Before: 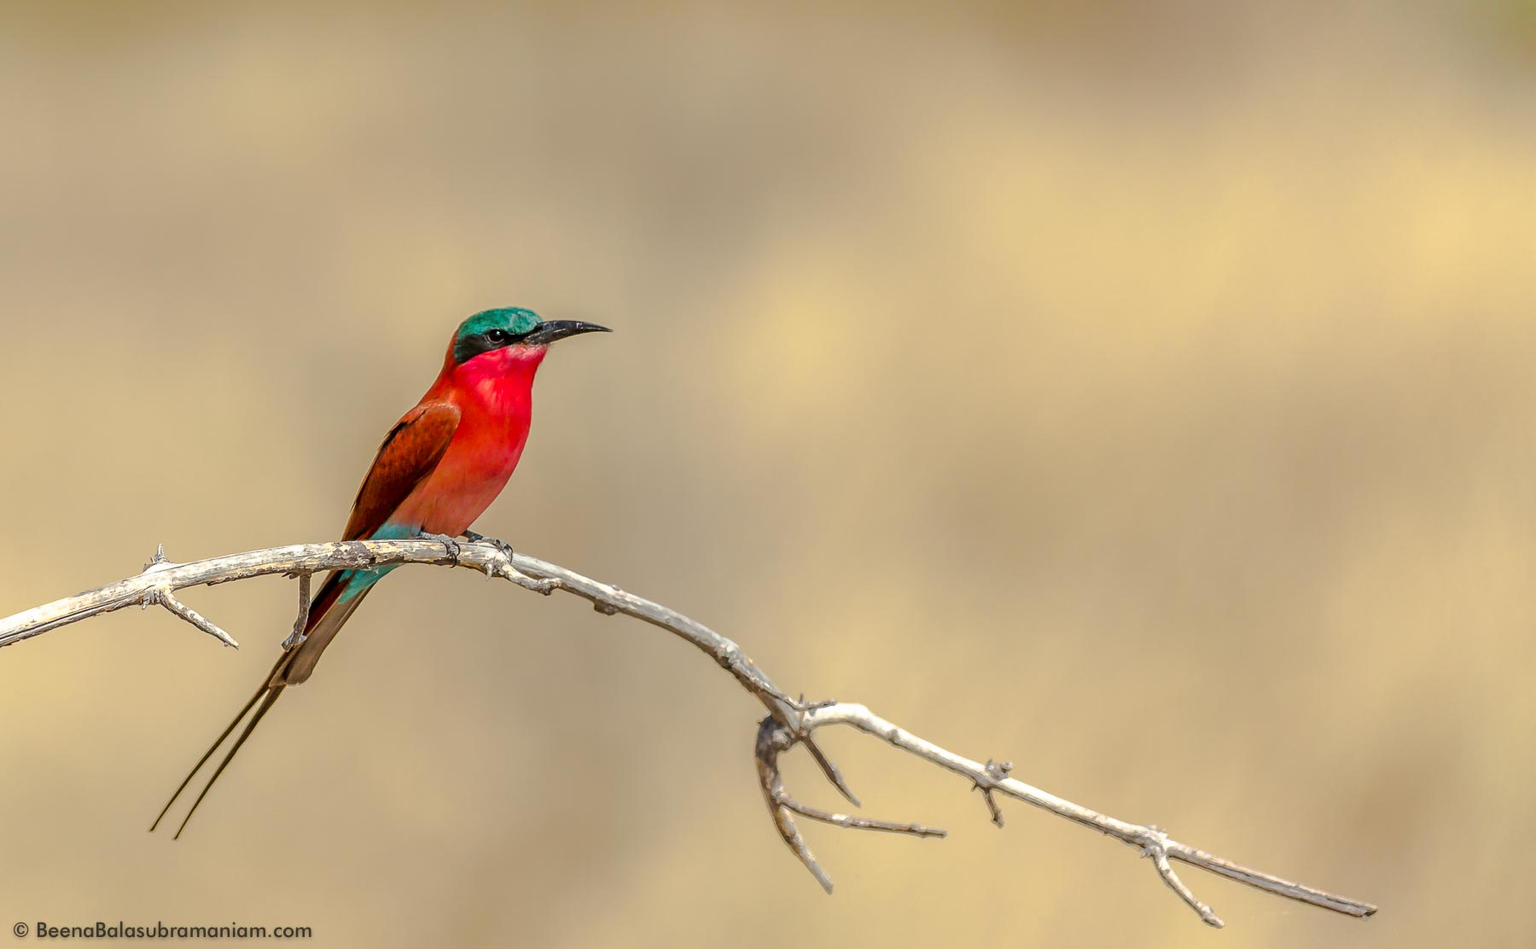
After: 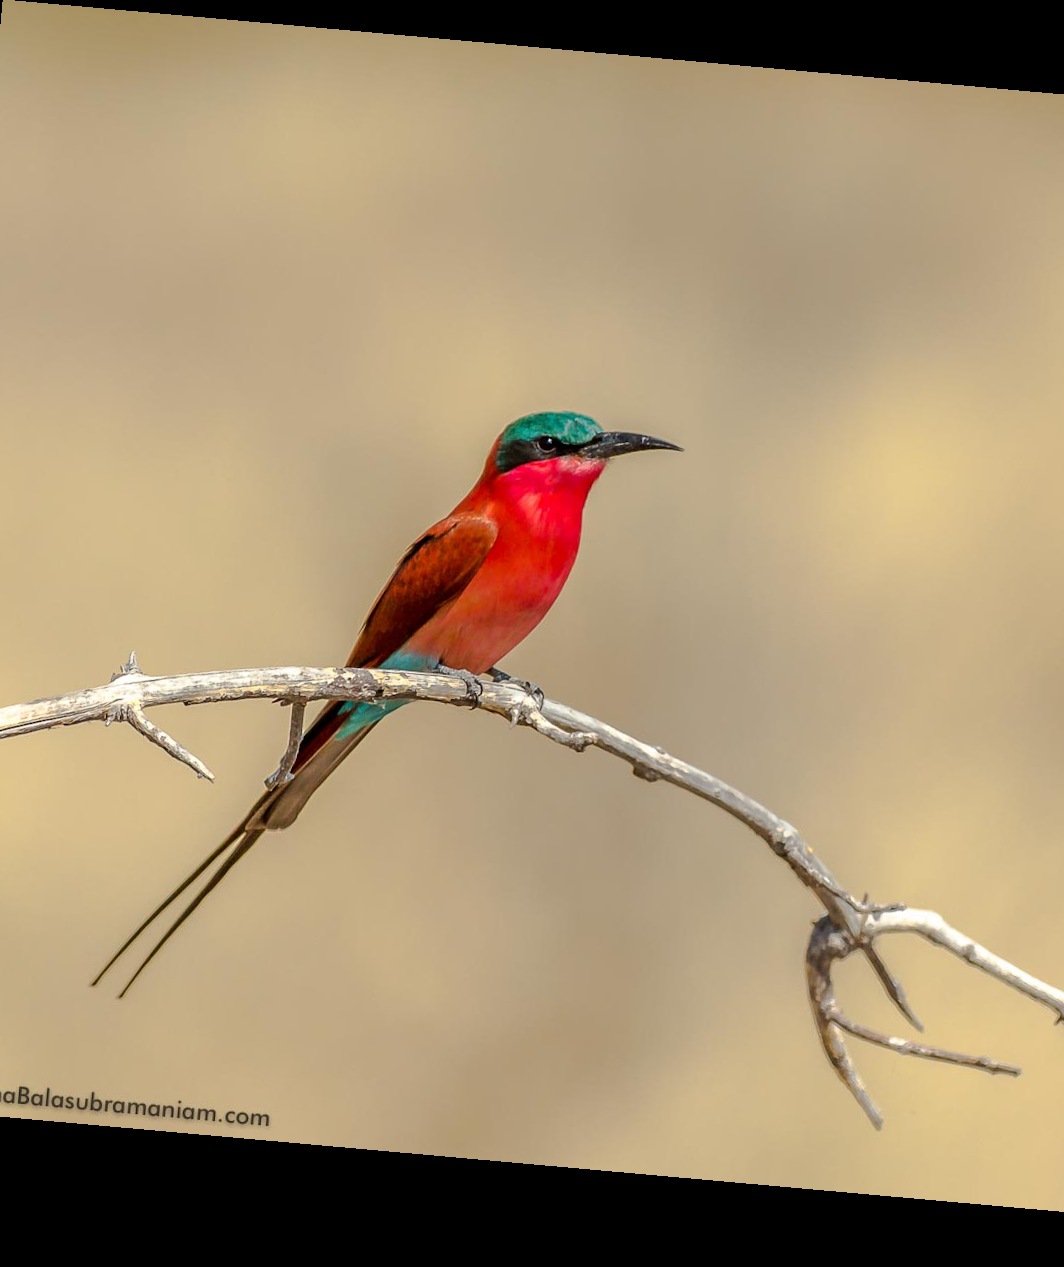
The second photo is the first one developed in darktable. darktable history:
rotate and perspective: rotation 5.12°, automatic cropping off
crop: left 5.114%, right 38.589%
